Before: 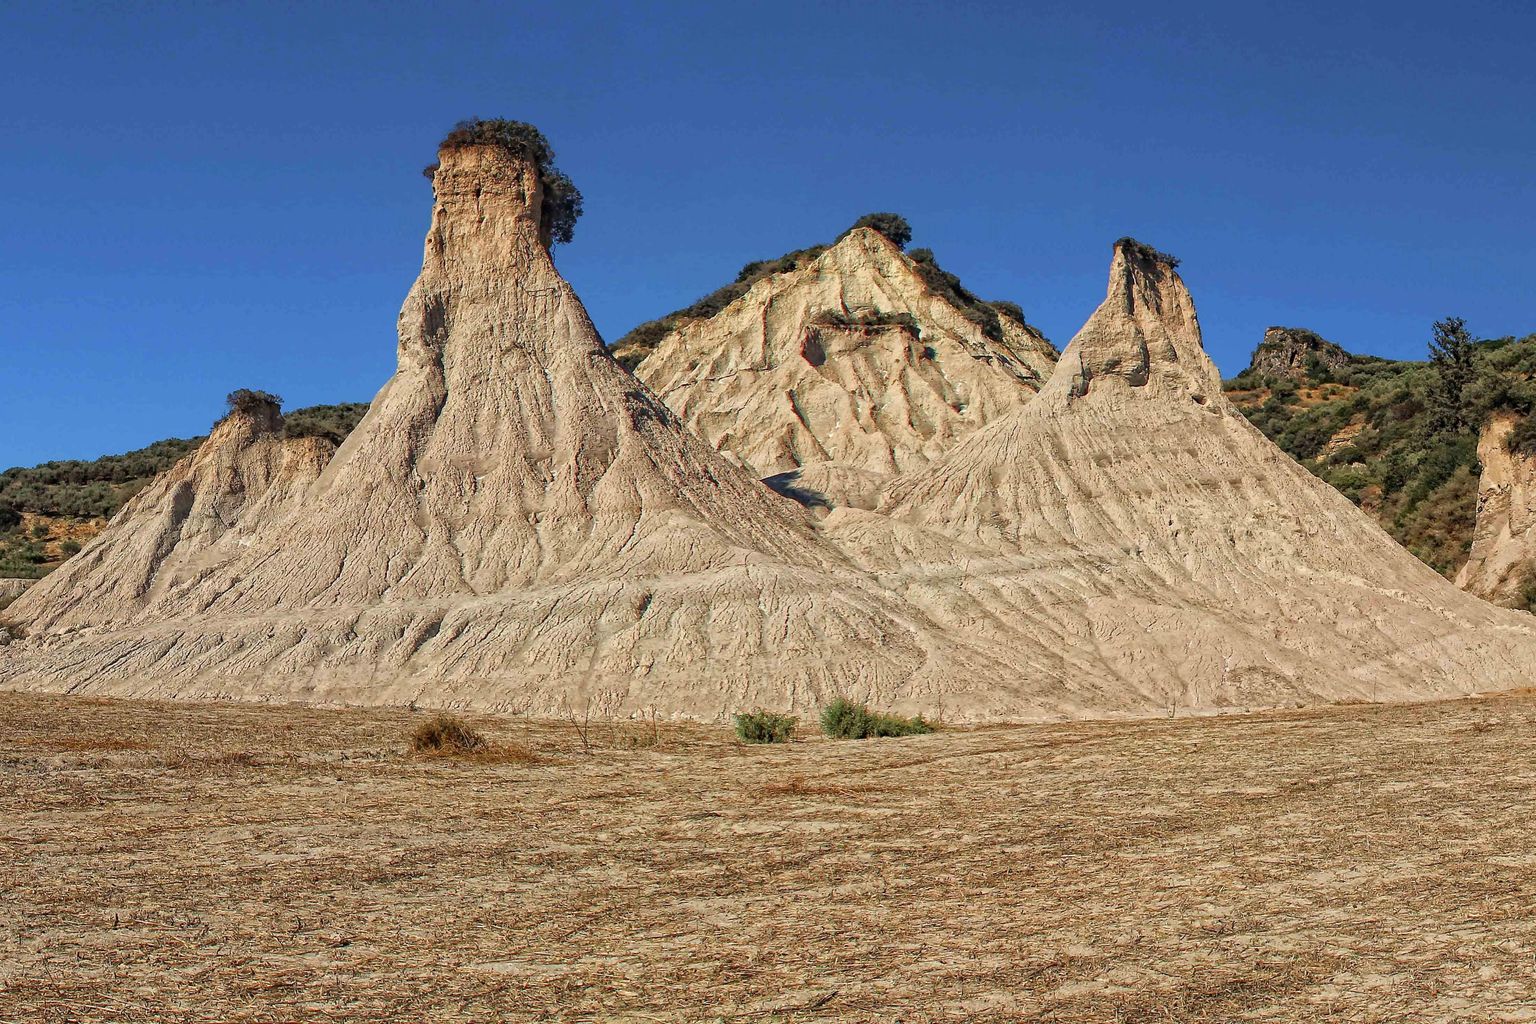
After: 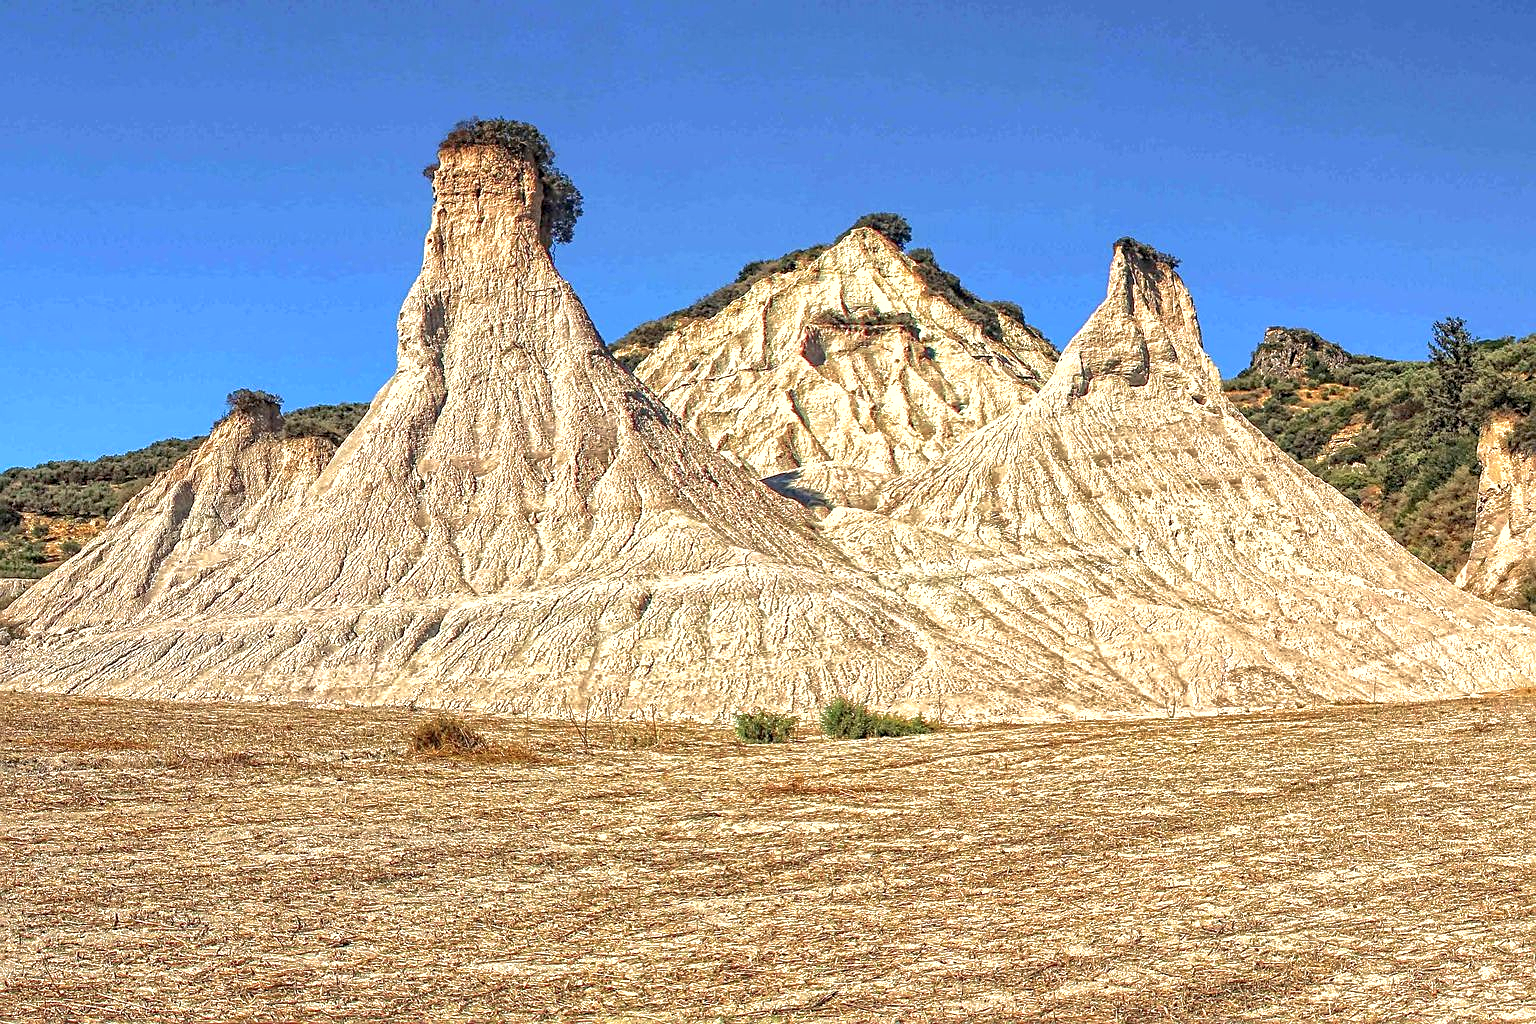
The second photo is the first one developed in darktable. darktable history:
sharpen: on, module defaults
shadows and highlights: on, module defaults
local contrast: on, module defaults
exposure: black level correction 0, exposure 1.001 EV, compensate exposure bias true, compensate highlight preservation false
